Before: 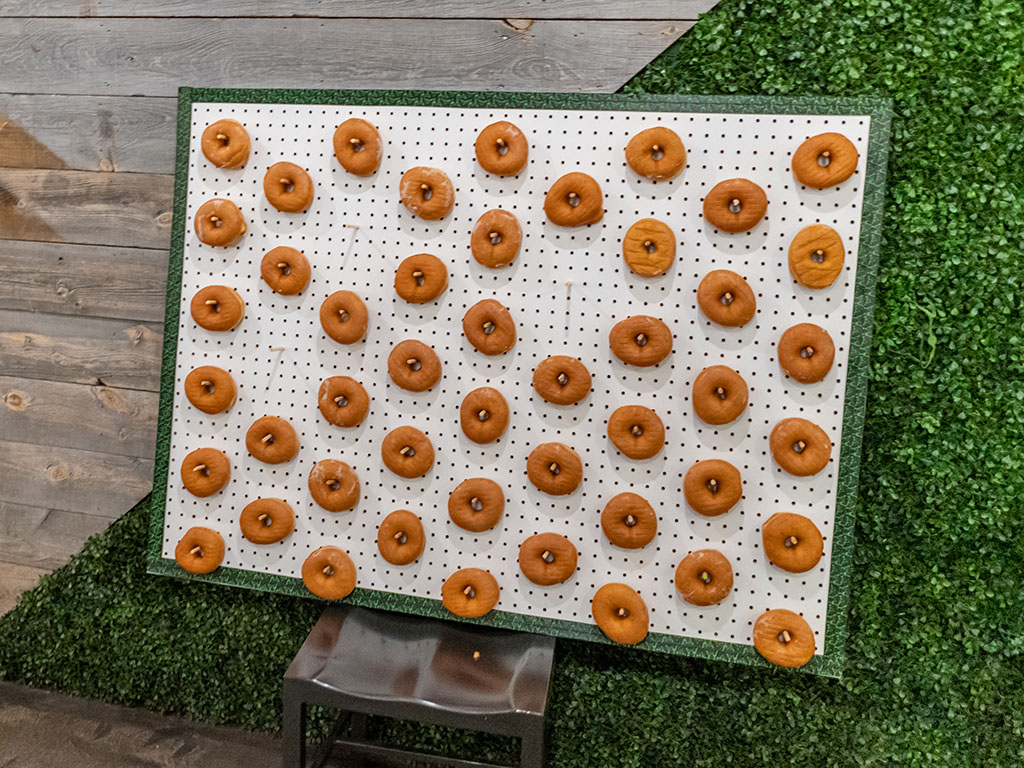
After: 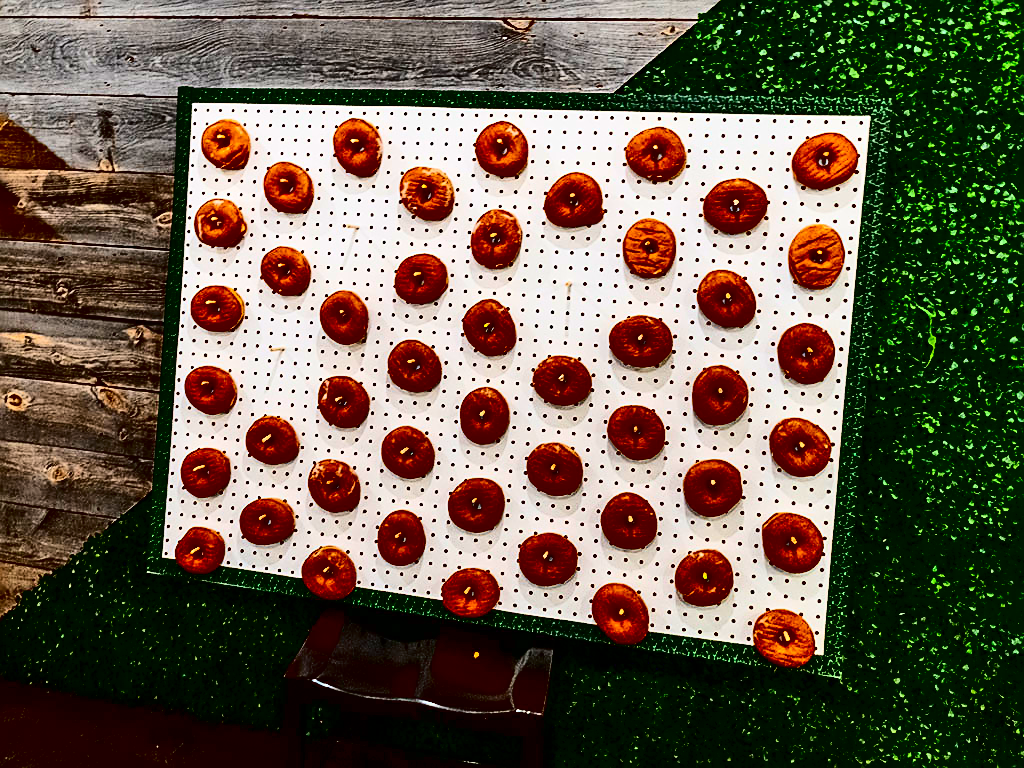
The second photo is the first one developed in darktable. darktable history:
contrast brightness saturation: contrast 0.77, brightness -1, saturation 1
sharpen: on, module defaults
